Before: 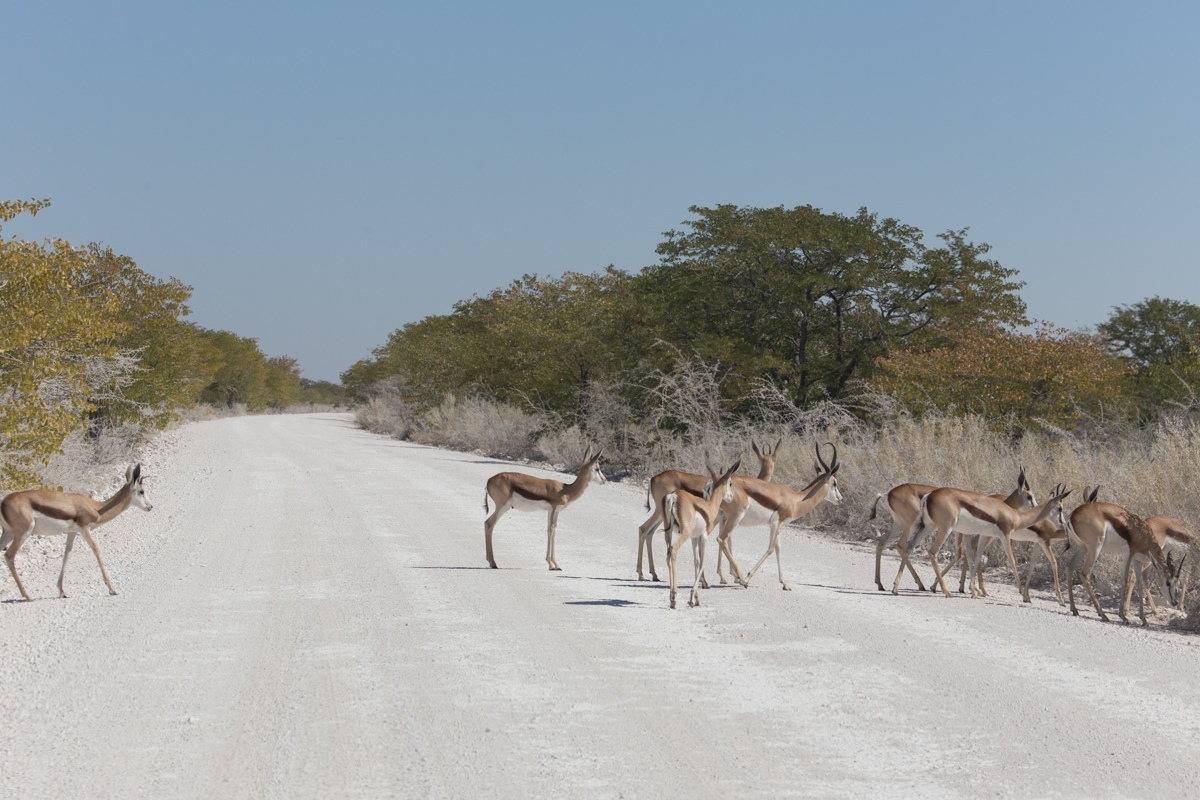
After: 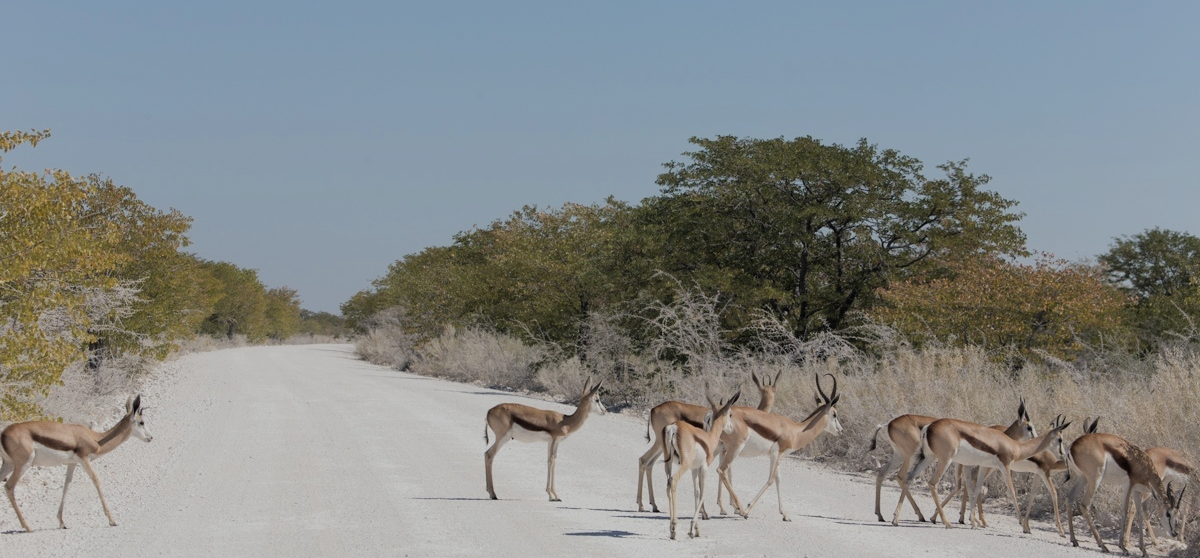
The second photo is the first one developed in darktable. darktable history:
filmic rgb: black relative exposure -7.74 EV, white relative exposure 4.36 EV, hardness 3.76, latitude 38.71%, contrast 0.978, highlights saturation mix 9.33%, shadows ↔ highlights balance 4.48%
crop and rotate: top 8.699%, bottom 21.548%
